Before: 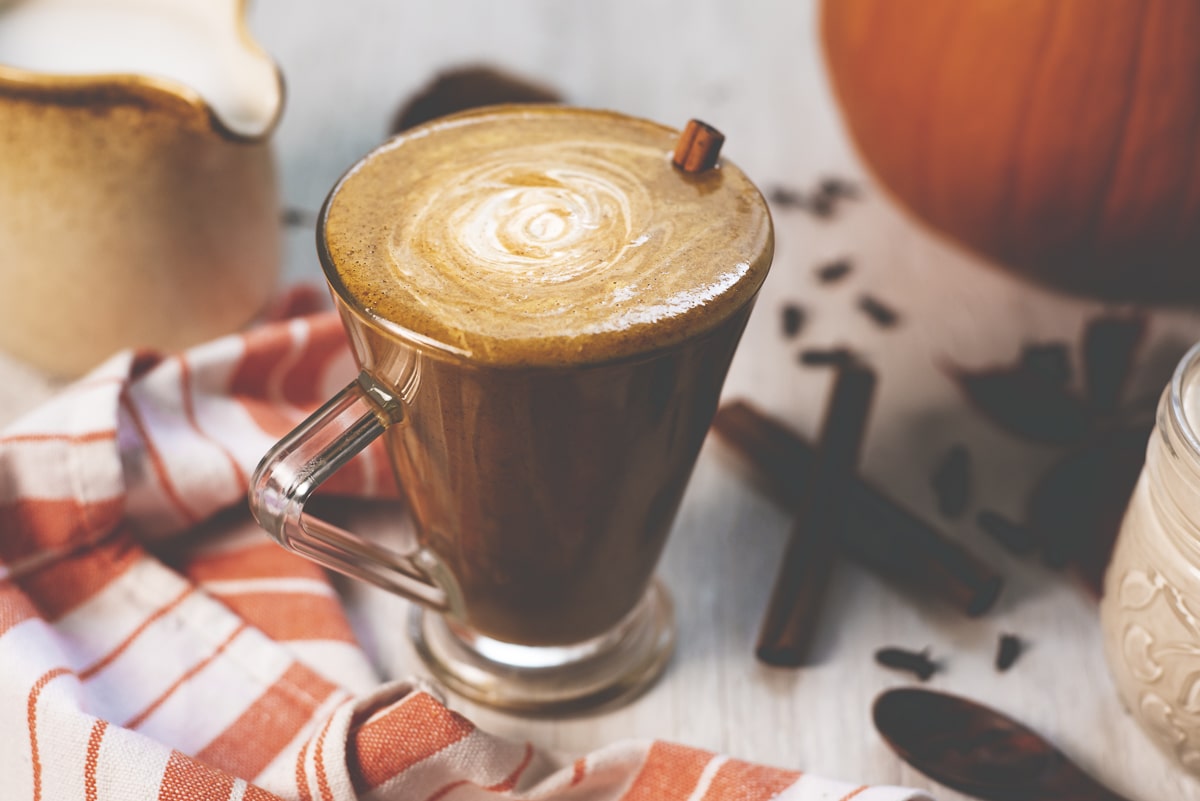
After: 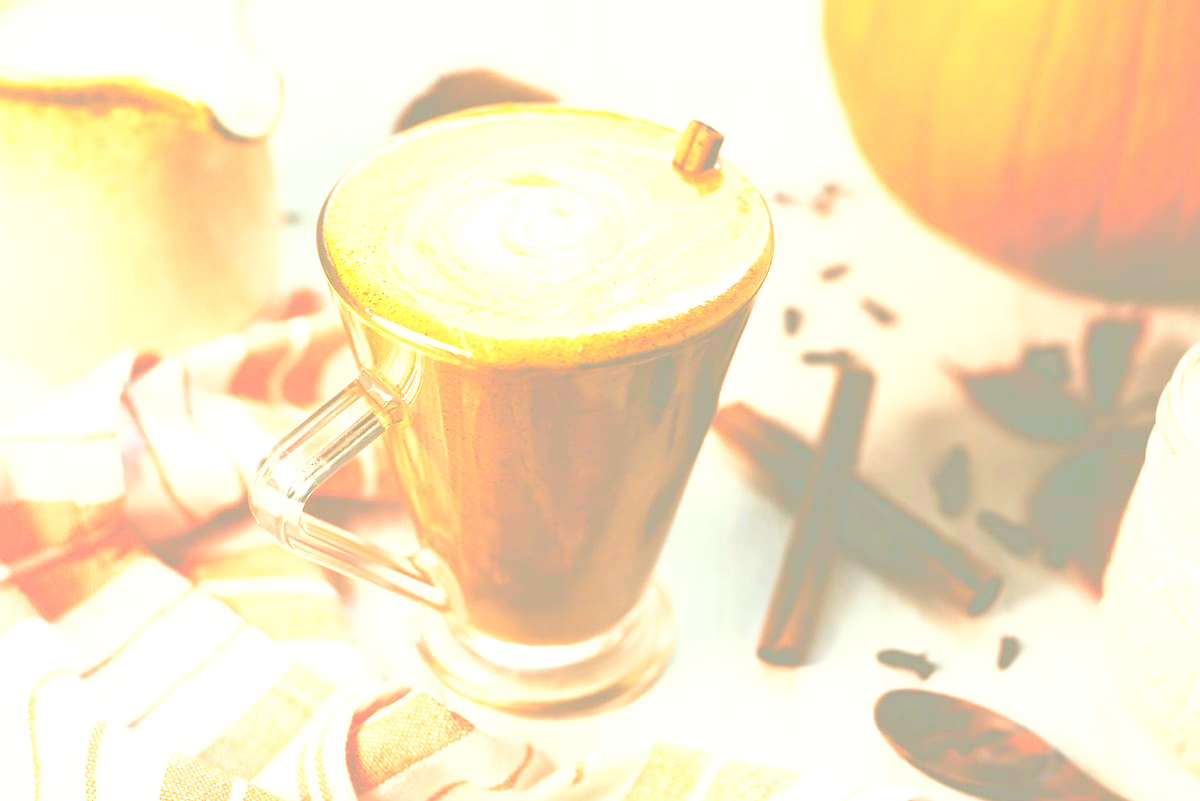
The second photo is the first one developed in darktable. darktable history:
color correction: highlights a* -6.05, highlights b* 9.31, shadows a* 10.89, shadows b* 23.67
exposure: black level correction 0, exposure 1.446 EV, compensate highlight preservation false
base curve: curves: ch0 [(0, 0) (0.028, 0.03) (0.121, 0.232) (0.46, 0.748) (0.859, 0.968) (1, 1)], preserve colors none
levels: levels [0.072, 0.414, 0.976]
